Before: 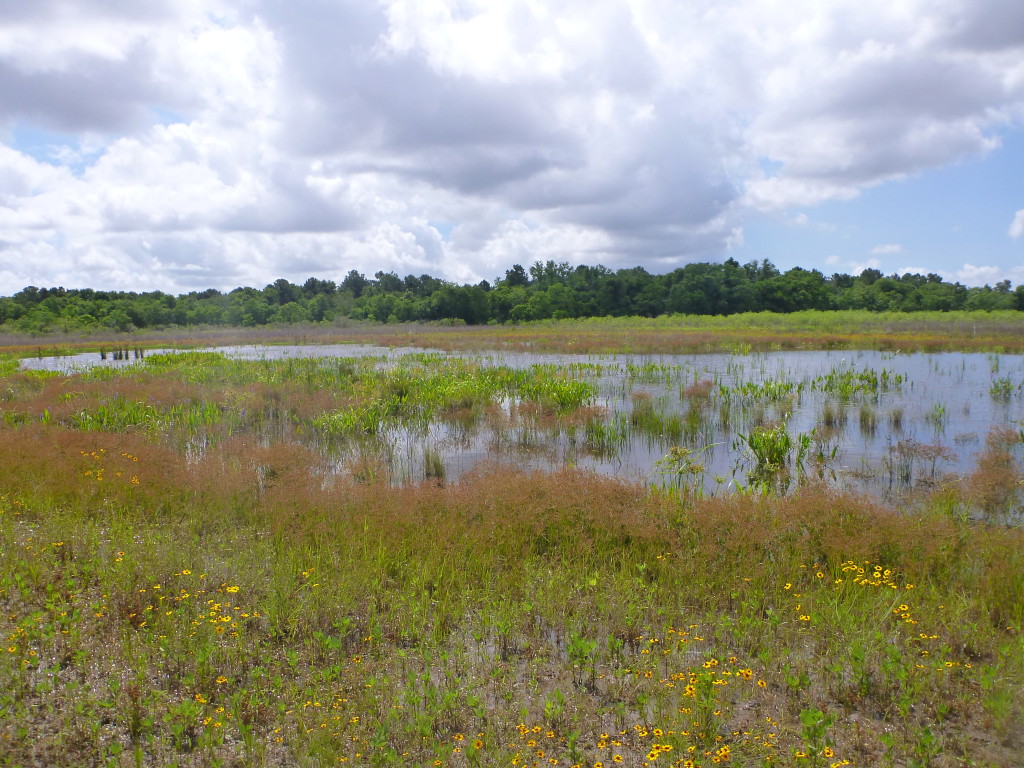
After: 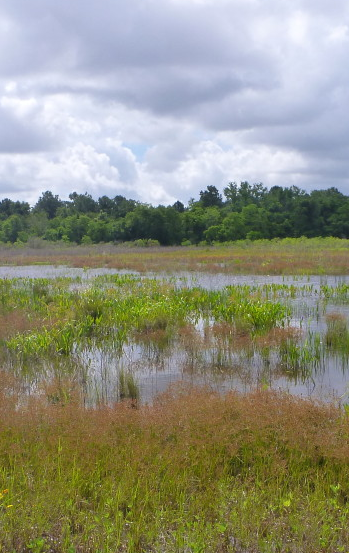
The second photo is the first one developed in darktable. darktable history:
crop and rotate: left 29.952%, top 10.353%, right 35.961%, bottom 17.601%
